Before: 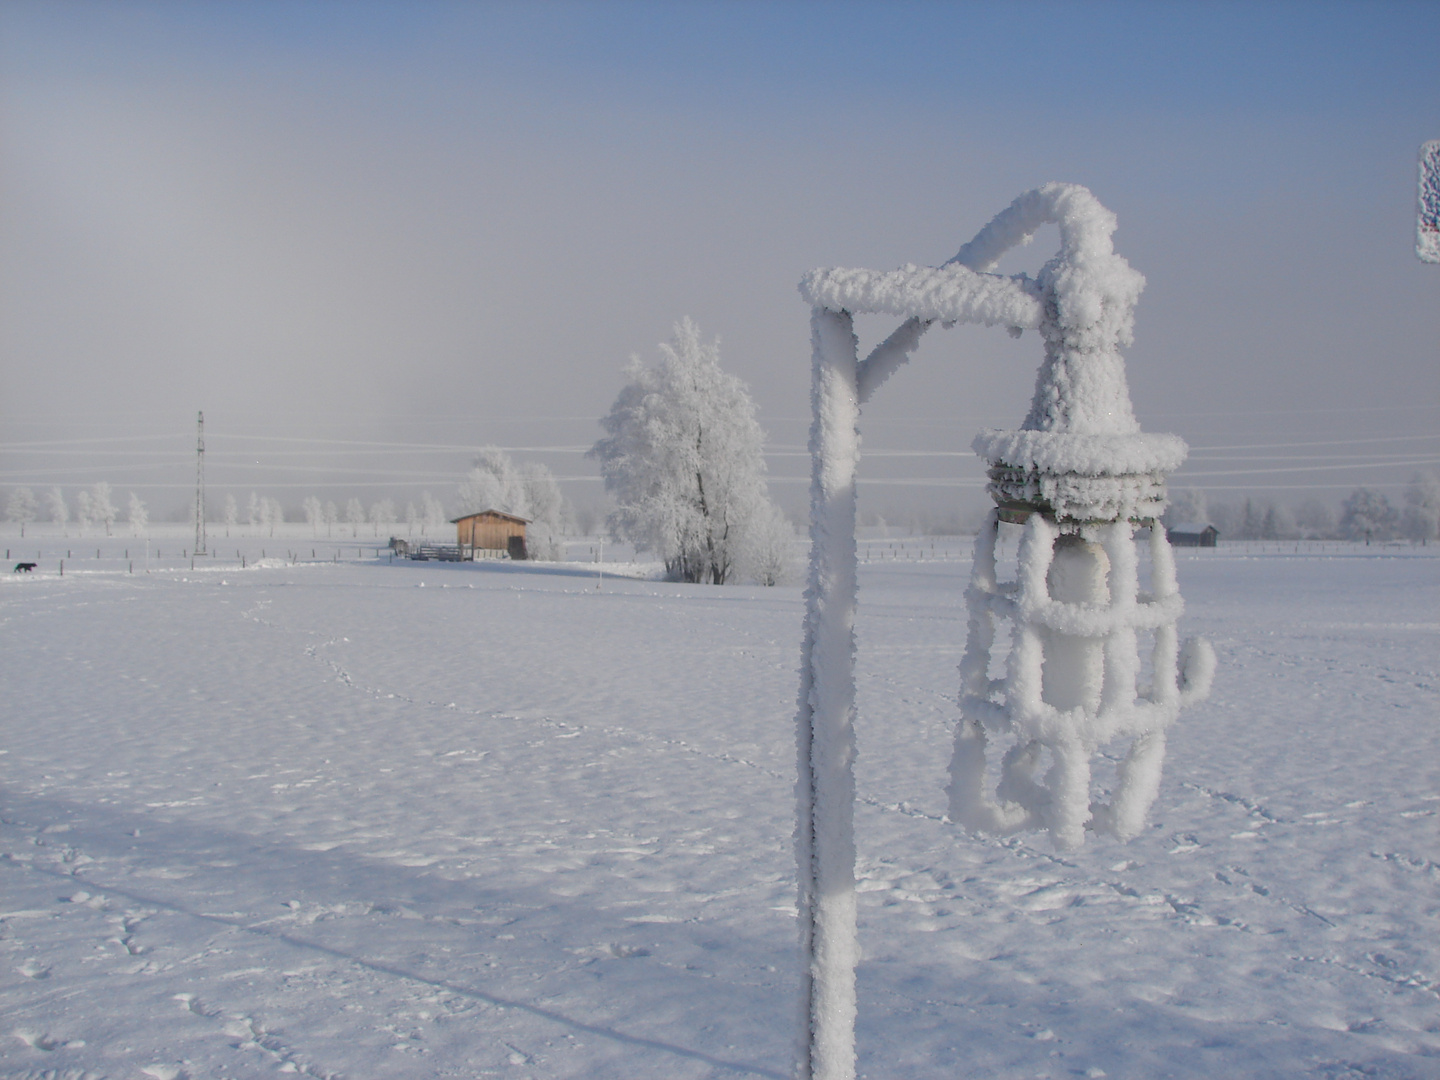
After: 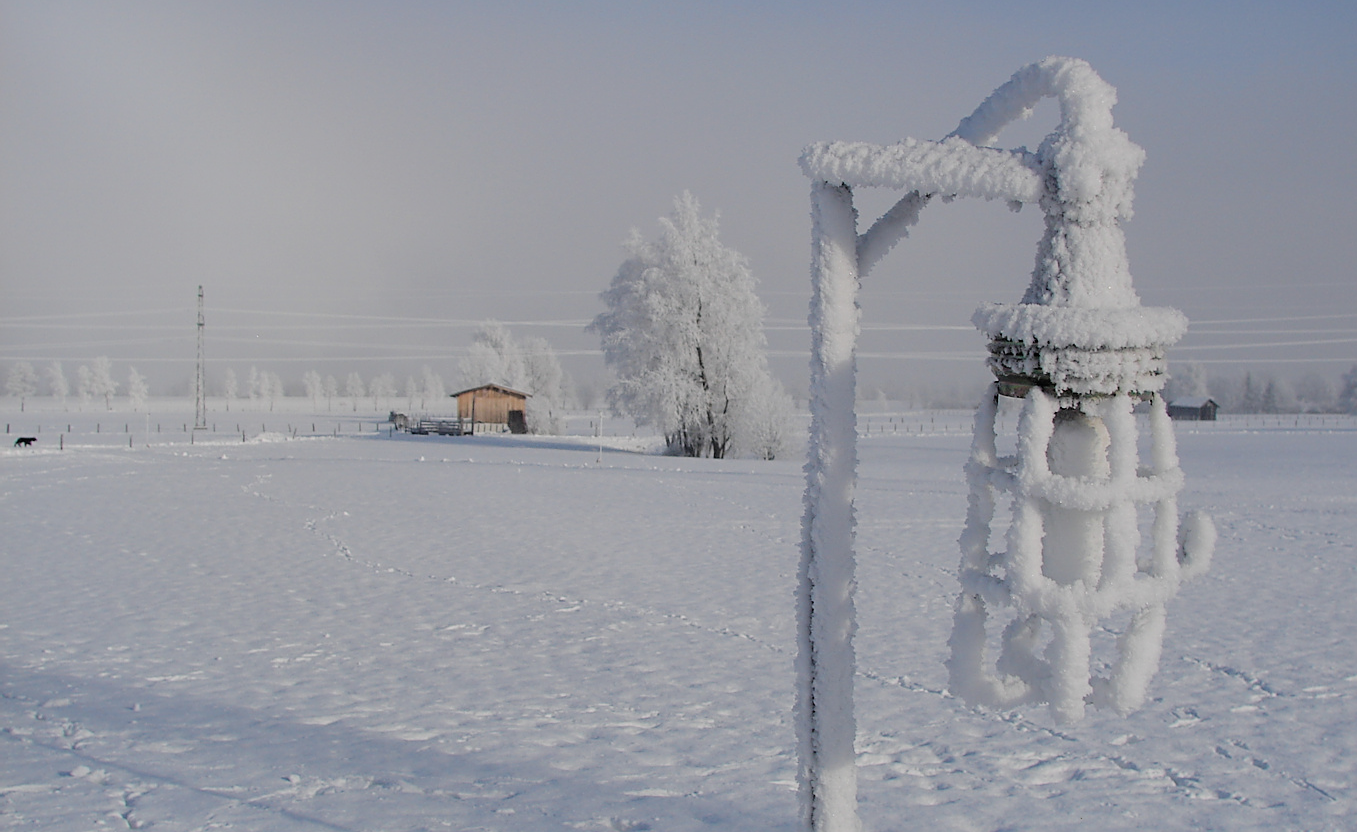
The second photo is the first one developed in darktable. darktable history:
filmic rgb: black relative exposure -5 EV, hardness 2.88, contrast 1.1, highlights saturation mix -20%
sharpen: on, module defaults
crop and rotate: angle 0.03°, top 11.643%, right 5.651%, bottom 11.189%
